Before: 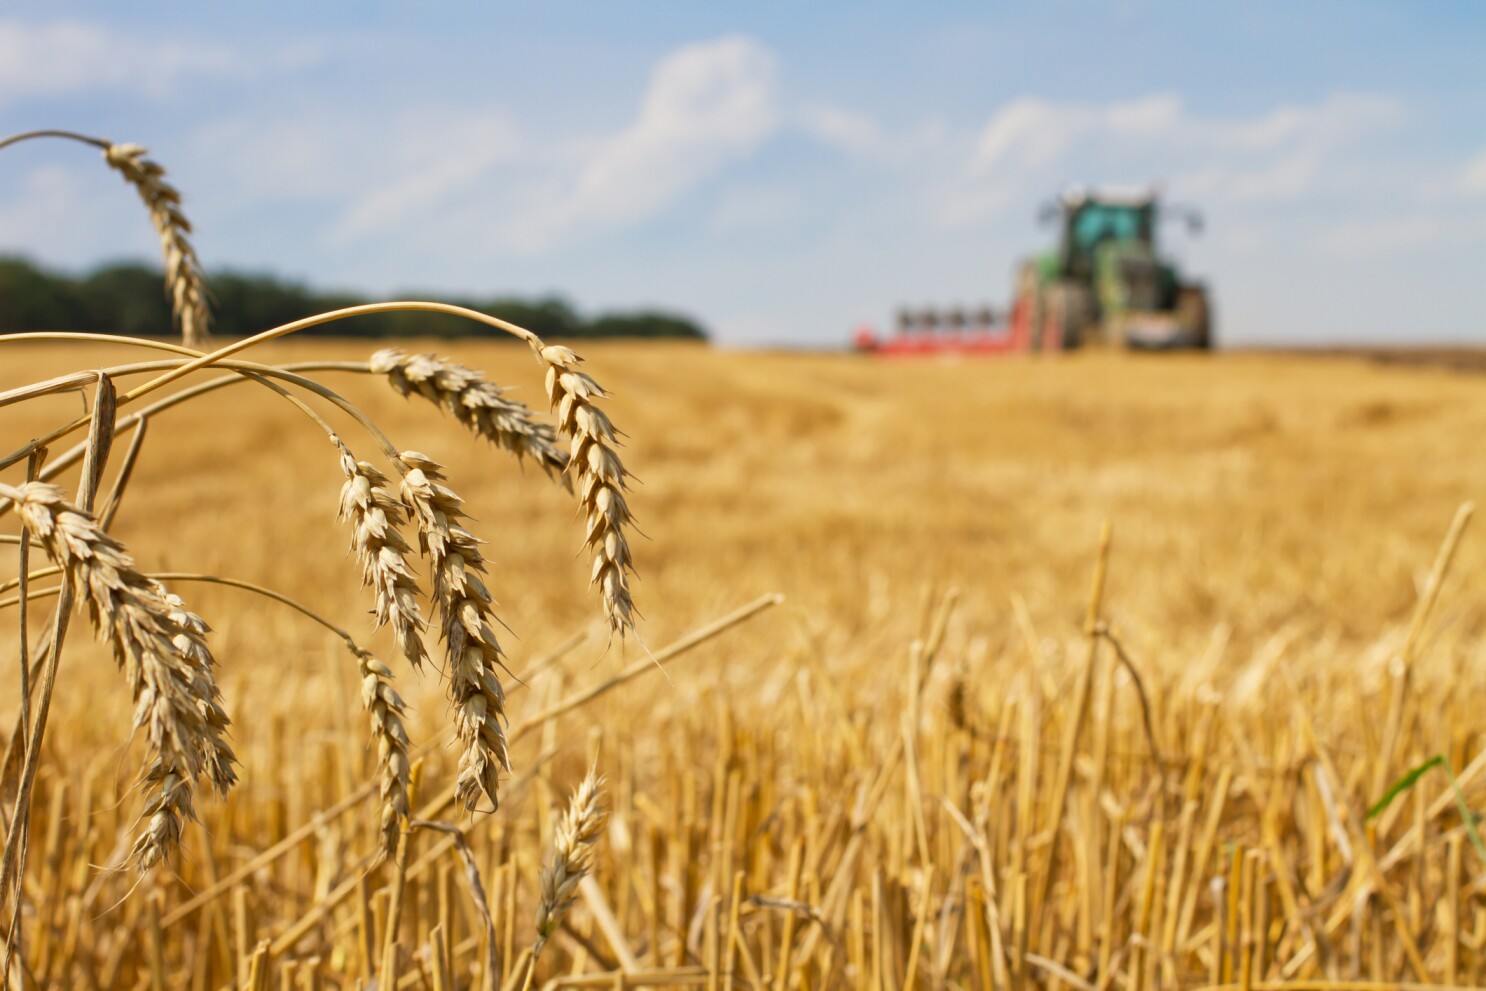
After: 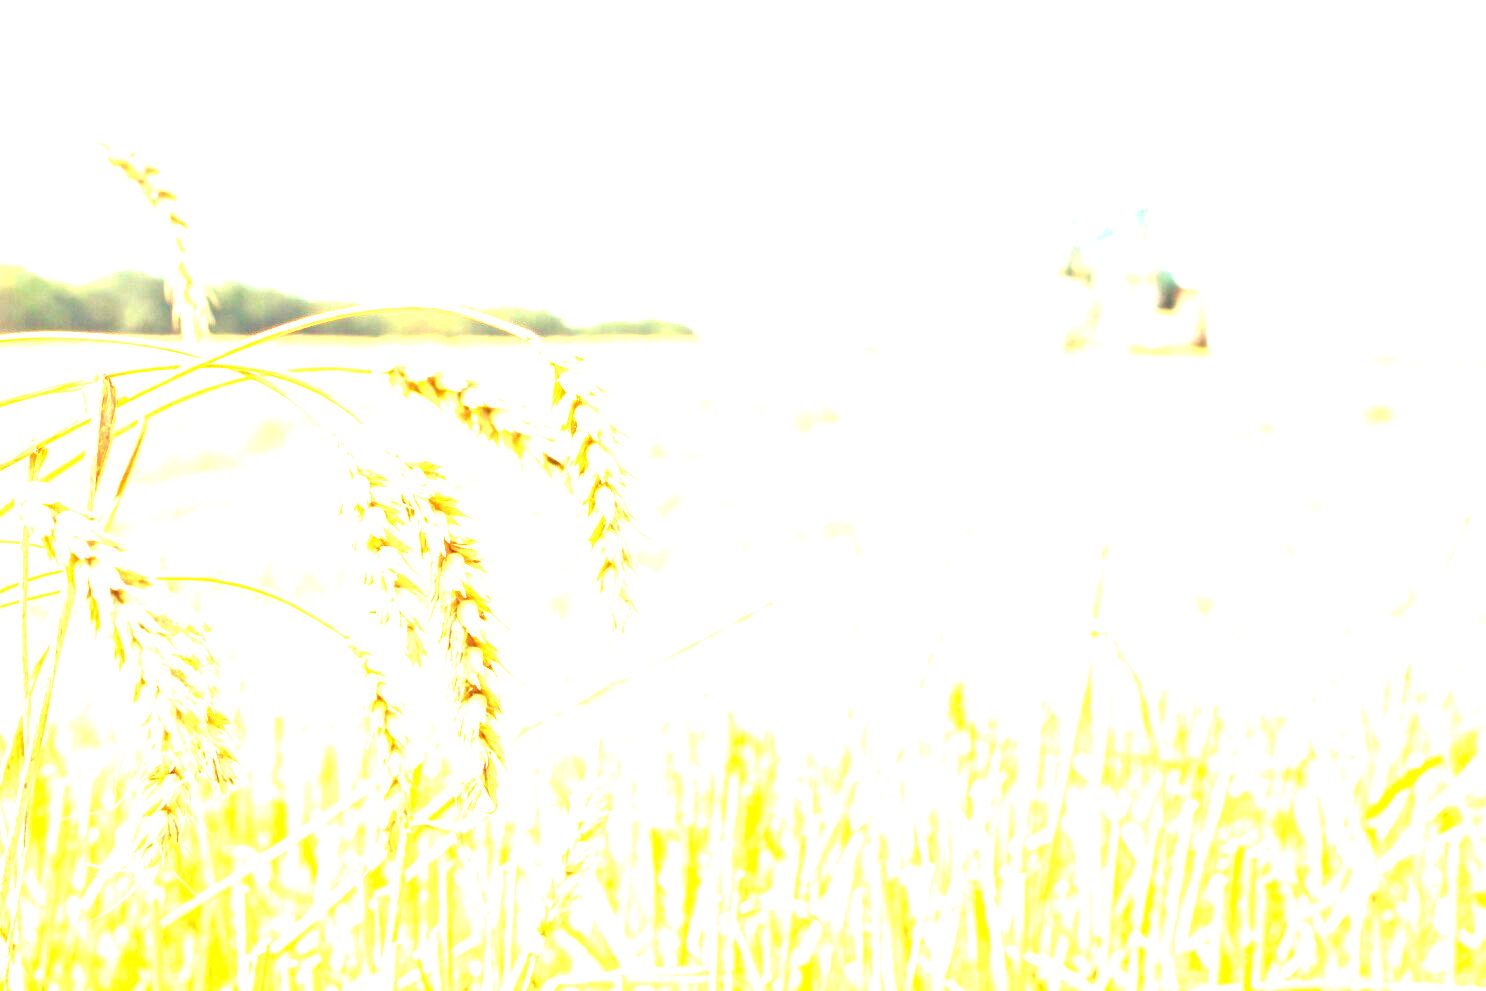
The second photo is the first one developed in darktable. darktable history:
exposure: black level correction 0, exposure 4.084 EV, compensate exposure bias true, compensate highlight preservation false
